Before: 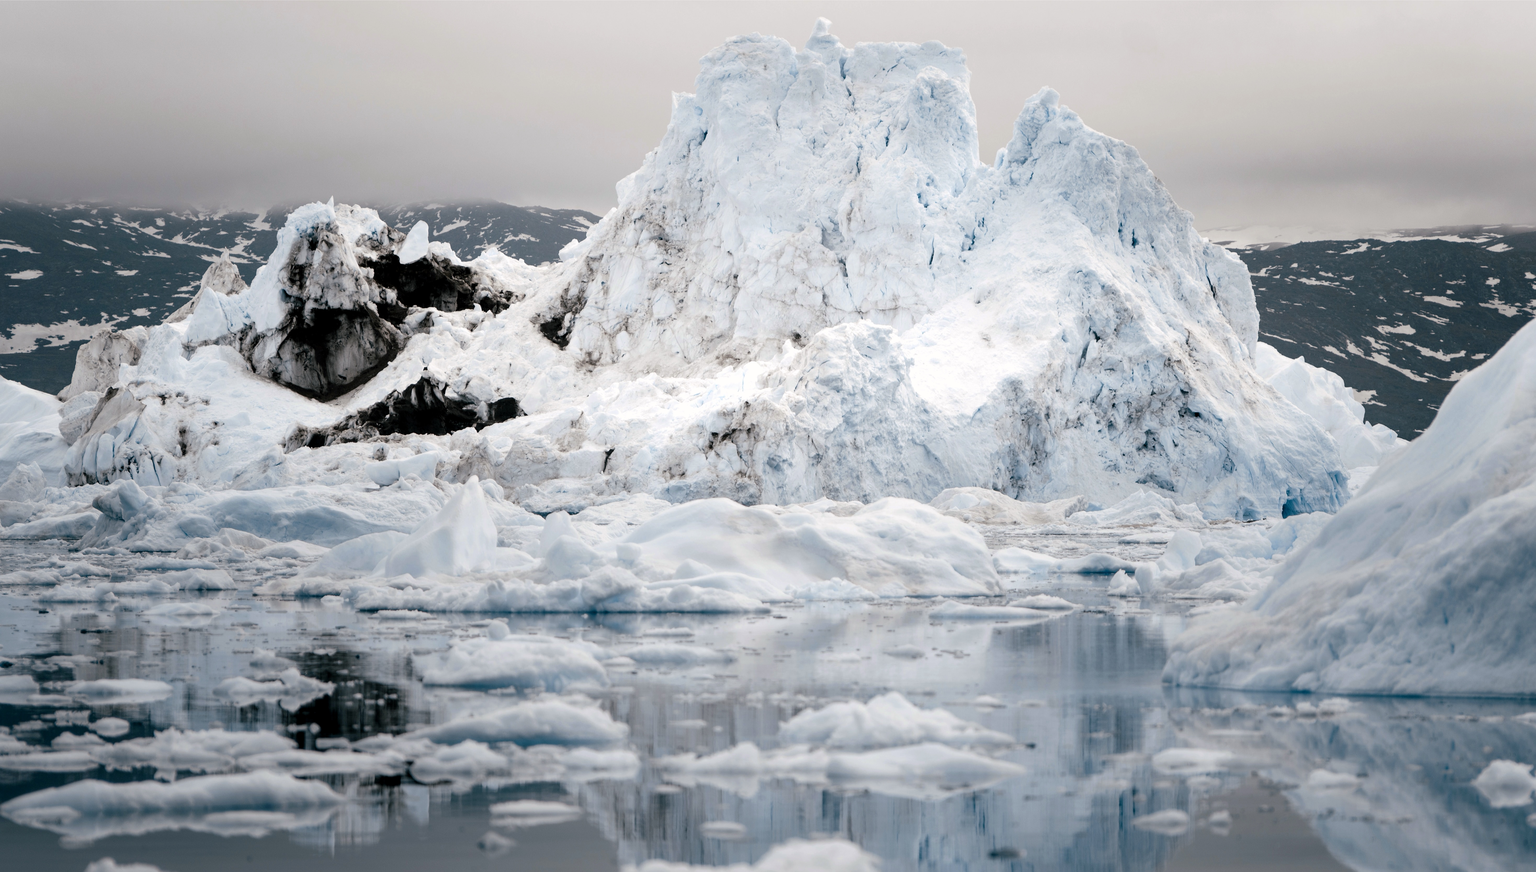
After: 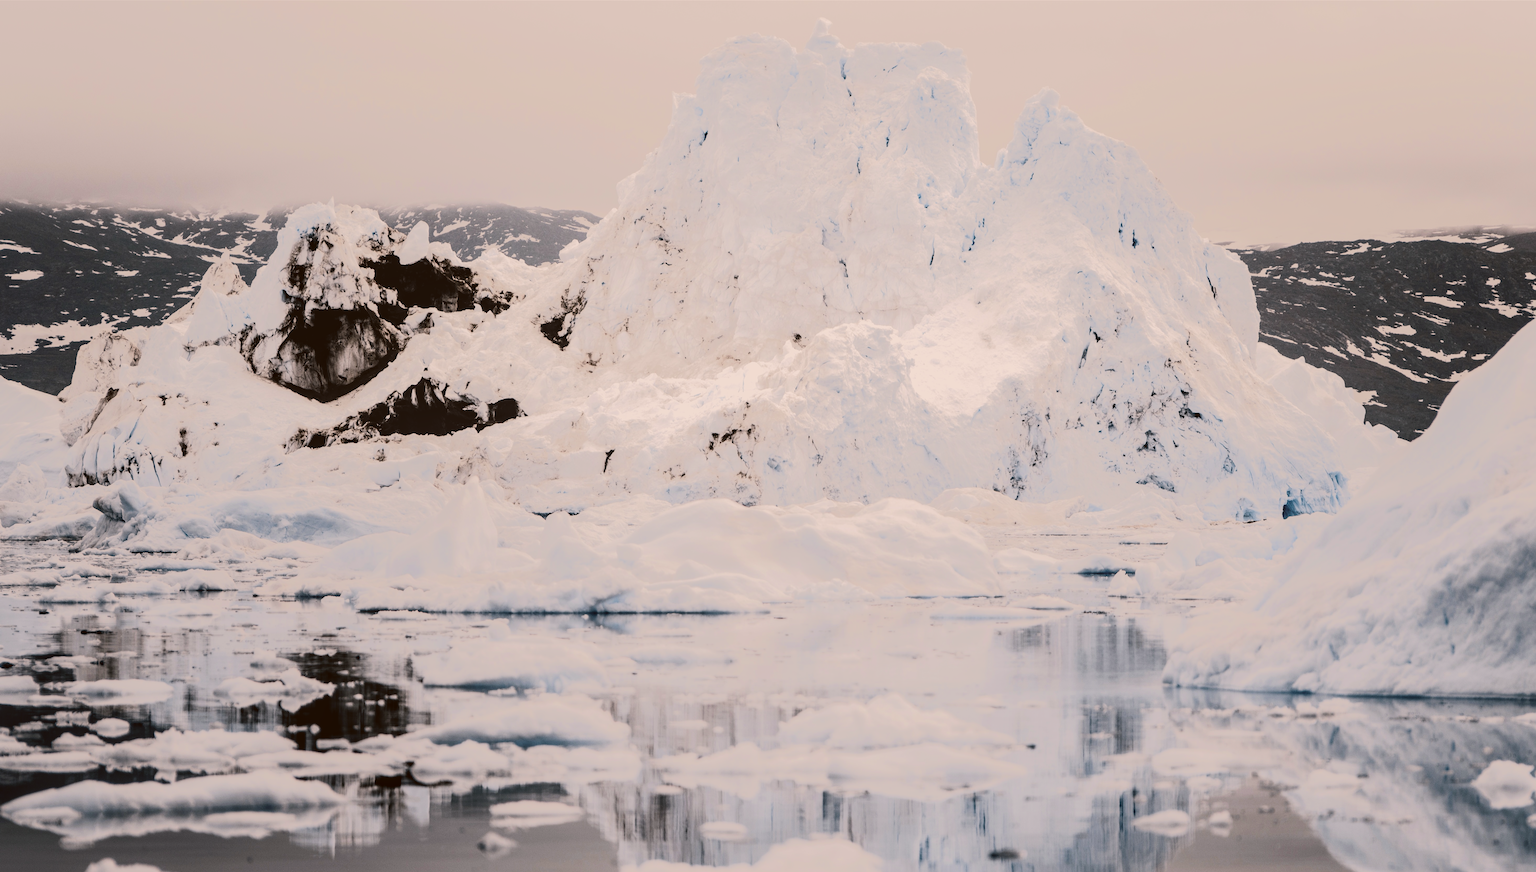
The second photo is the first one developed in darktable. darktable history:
tone curve: curves: ch0 [(0, 0) (0.051, 0.047) (0.102, 0.099) (0.258, 0.29) (0.442, 0.527) (0.695, 0.804) (0.88, 0.952) (1, 1)]; ch1 [(0, 0) (0.339, 0.298) (0.402, 0.363) (0.444, 0.415) (0.485, 0.469) (0.494, 0.493) (0.504, 0.501) (0.525, 0.534) (0.555, 0.593) (0.594, 0.648) (1, 1)]; ch2 [(0, 0) (0.48, 0.48) (0.504, 0.5) (0.535, 0.557) (0.581, 0.623) (0.649, 0.683) (0.824, 0.815) (1, 1)], preserve colors none
color correction: highlights a* 6.77, highlights b* 8.29, shadows a* 6.11, shadows b* 7.14, saturation 0.923
exposure: black level correction 0, exposure -0.774 EV, compensate highlight preservation false
tone equalizer: -8 EV -0.493 EV, -7 EV -0.302 EV, -6 EV -0.054 EV, -5 EV 0.419 EV, -4 EV 0.966 EV, -3 EV 0.8 EV, -2 EV -0.009 EV, -1 EV 0.126 EV, +0 EV -0.021 EV, edges refinement/feathering 500, mask exposure compensation -1.57 EV, preserve details no
local contrast: detail 109%
